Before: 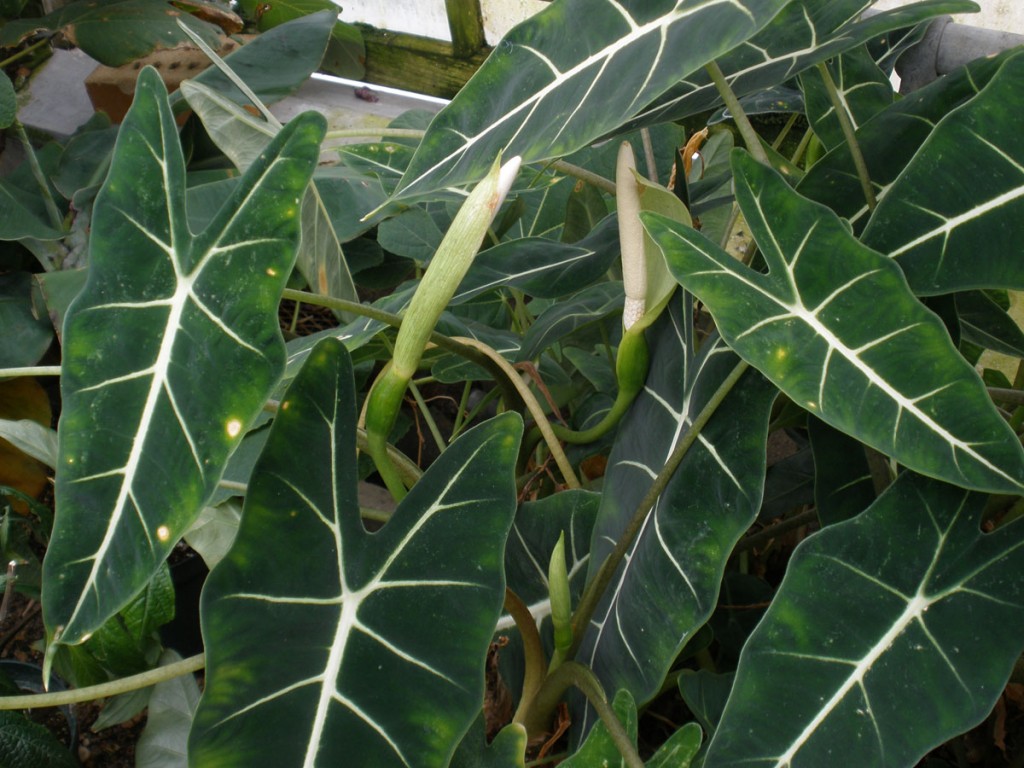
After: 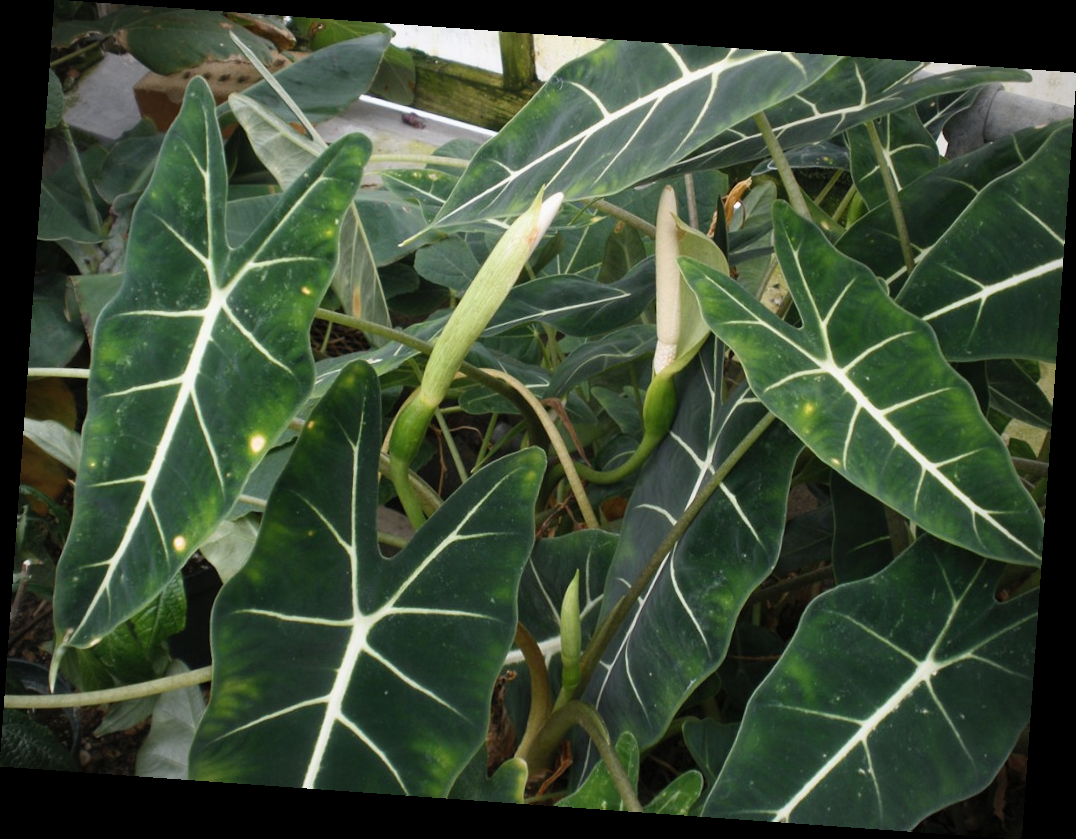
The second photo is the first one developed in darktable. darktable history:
contrast brightness saturation: contrast 0.2, brightness 0.16, saturation 0.22
color contrast: green-magenta contrast 0.84, blue-yellow contrast 0.86
exposure: exposure -0.157 EV, compensate highlight preservation false
rotate and perspective: rotation 4.1°, automatic cropping off
vignetting: fall-off radius 60.92%
